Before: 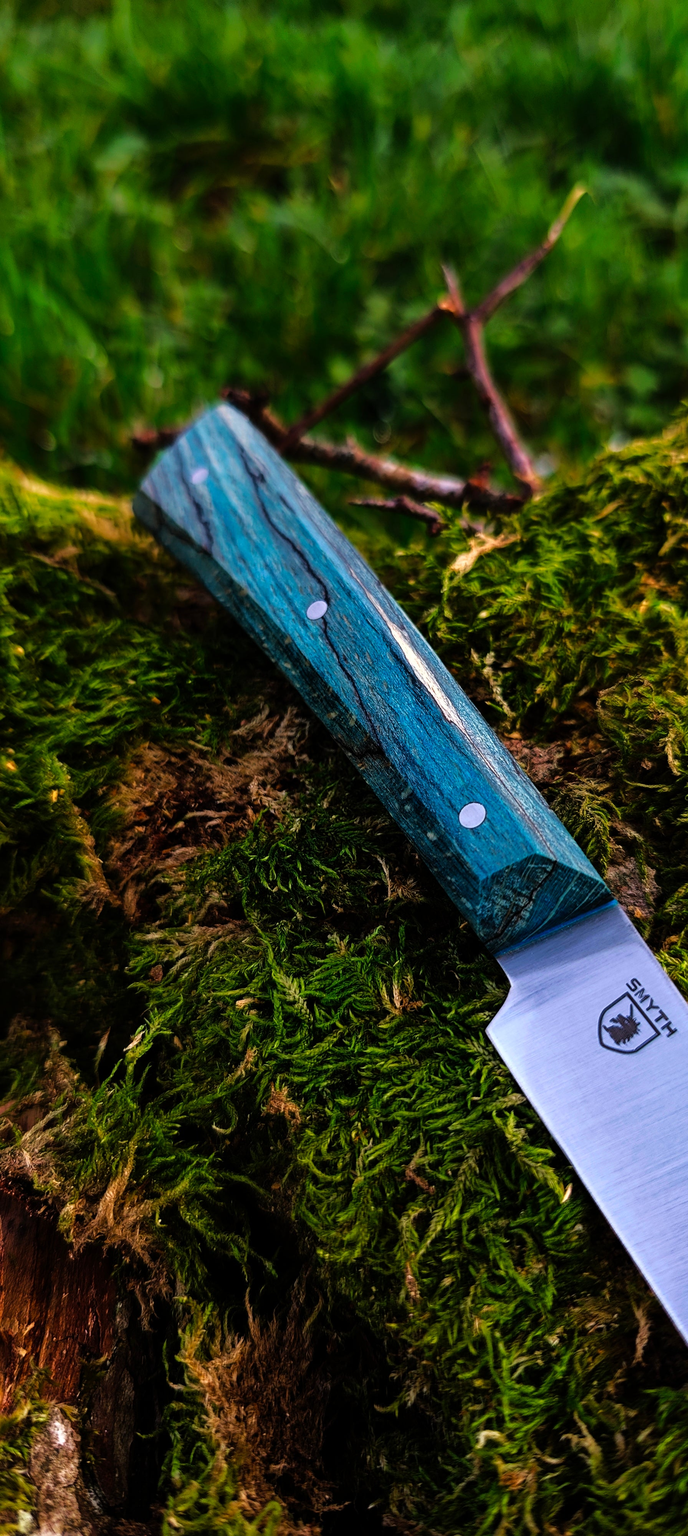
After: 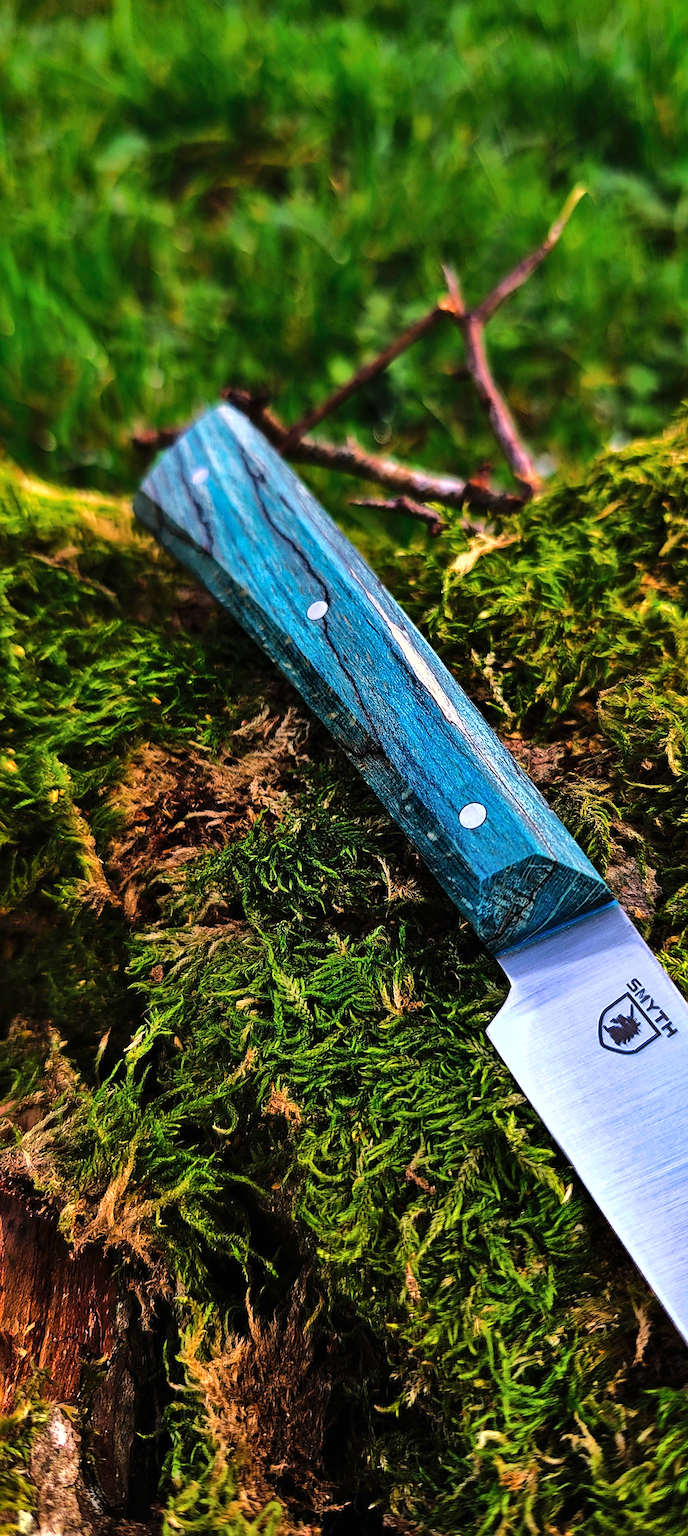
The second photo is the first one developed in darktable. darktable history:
sharpen: on, module defaults
exposure: black level correction 0, exposure 0.703 EV, compensate exposure bias true, compensate highlight preservation false
shadows and highlights: soften with gaussian
